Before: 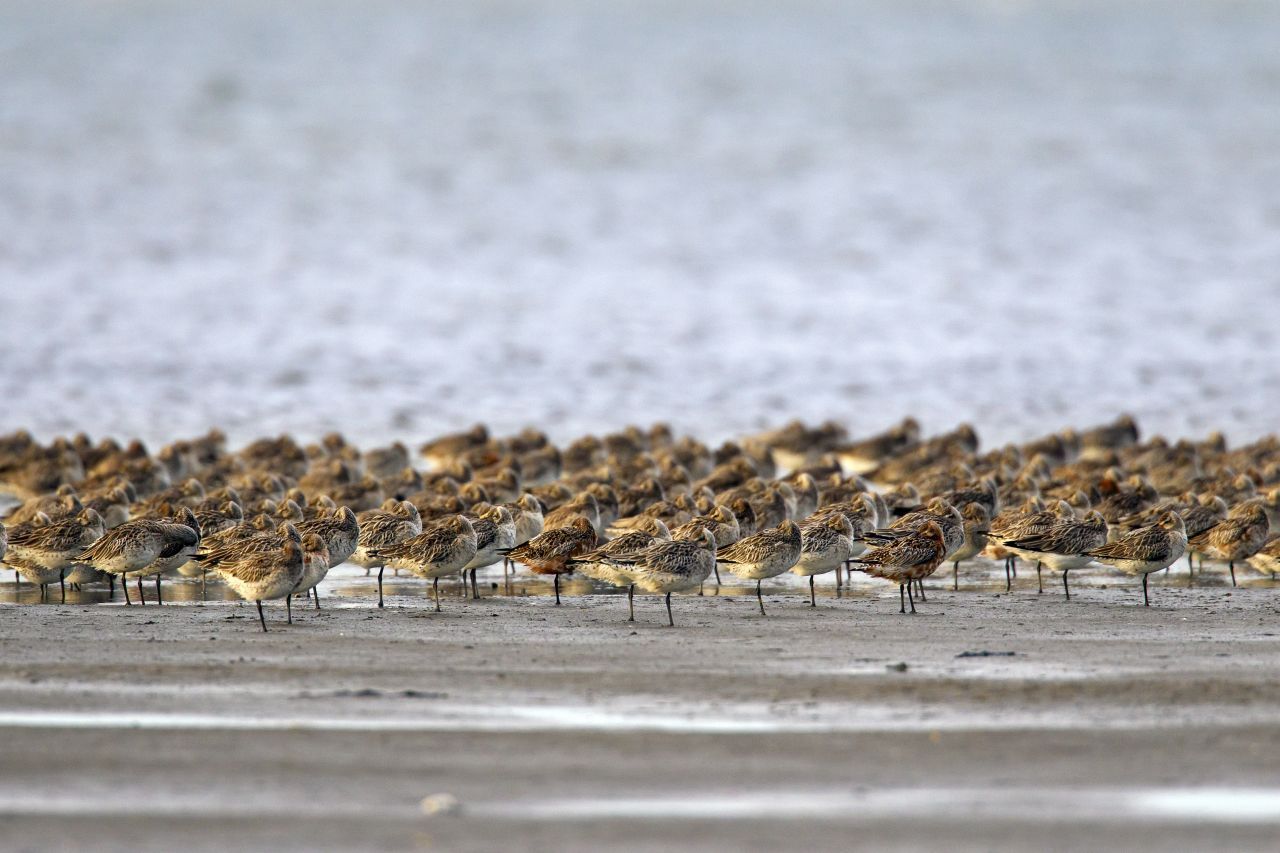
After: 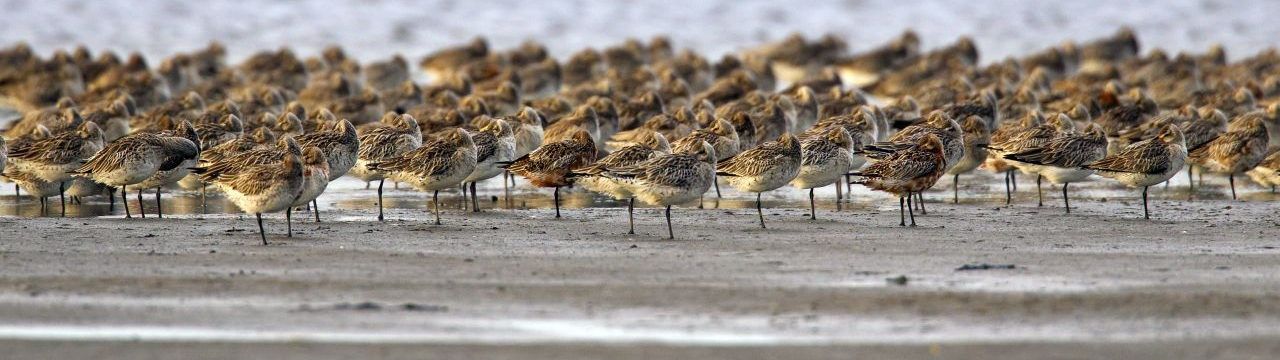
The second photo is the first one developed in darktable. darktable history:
crop: top 45.436%, bottom 12.227%
